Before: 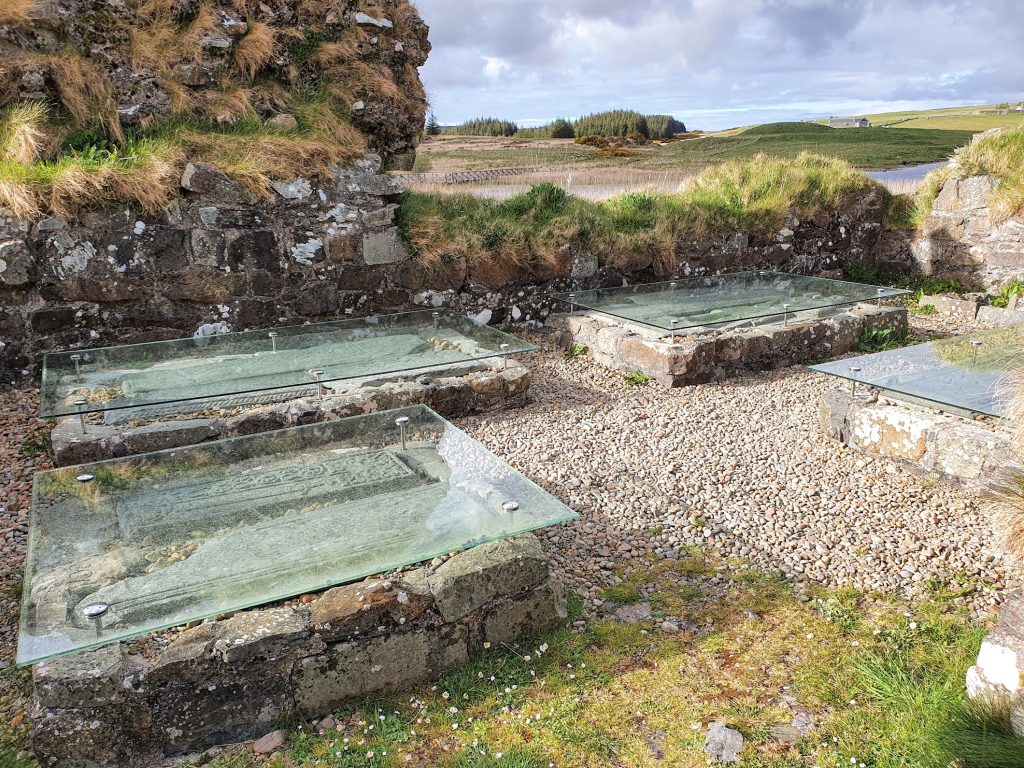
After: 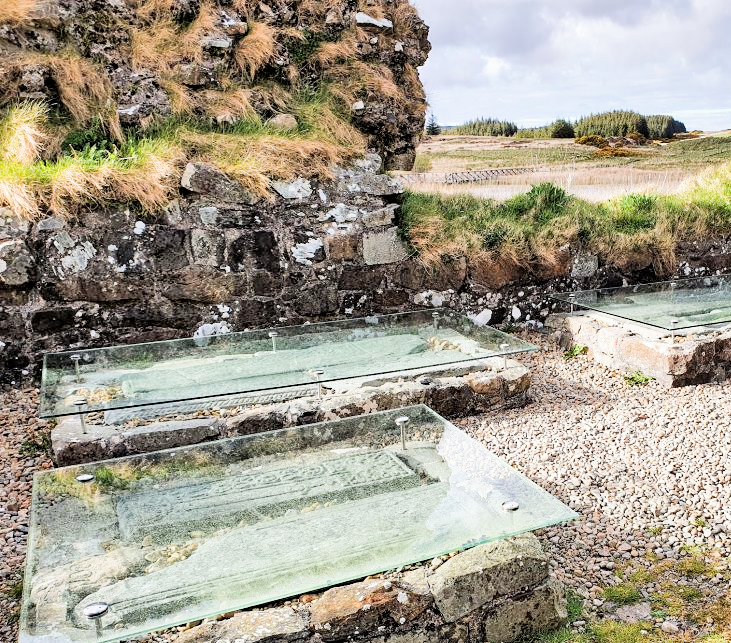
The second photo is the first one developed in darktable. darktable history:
exposure: black level correction 0.001, exposure 1.131 EV, compensate highlight preservation false
shadows and highlights: soften with gaussian
haze removal: adaptive false
filmic rgb: black relative exposure -5.1 EV, white relative exposure 3.95 EV, hardness 2.88, contrast 1.298, highlights saturation mix -31.34%, iterations of high-quality reconstruction 0
crop: right 28.519%, bottom 16.241%
